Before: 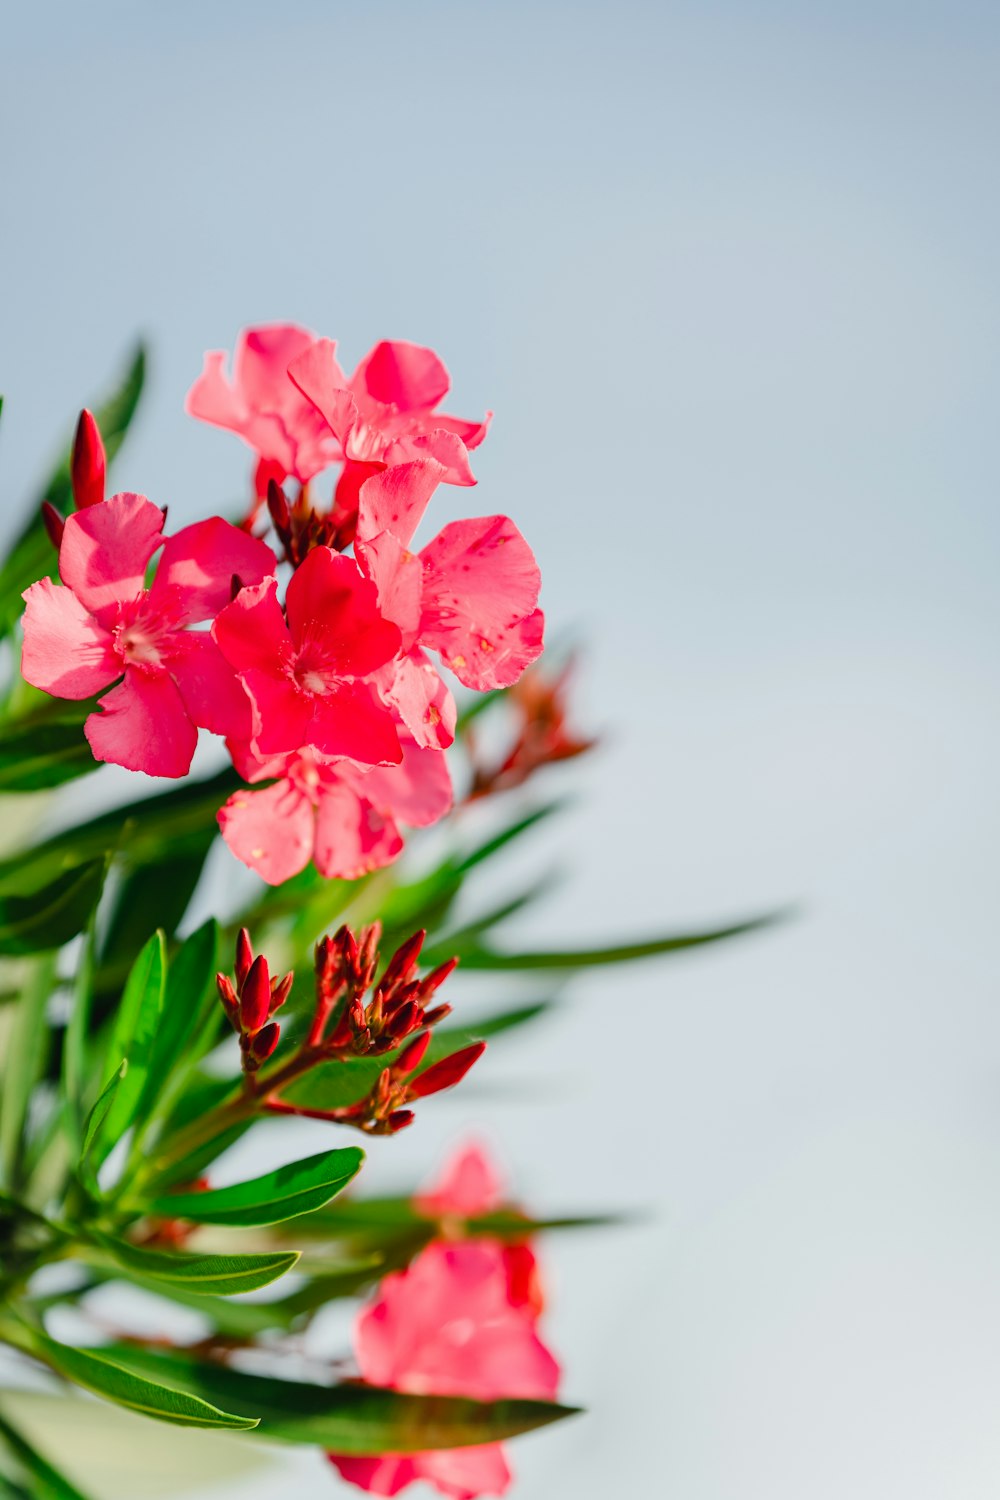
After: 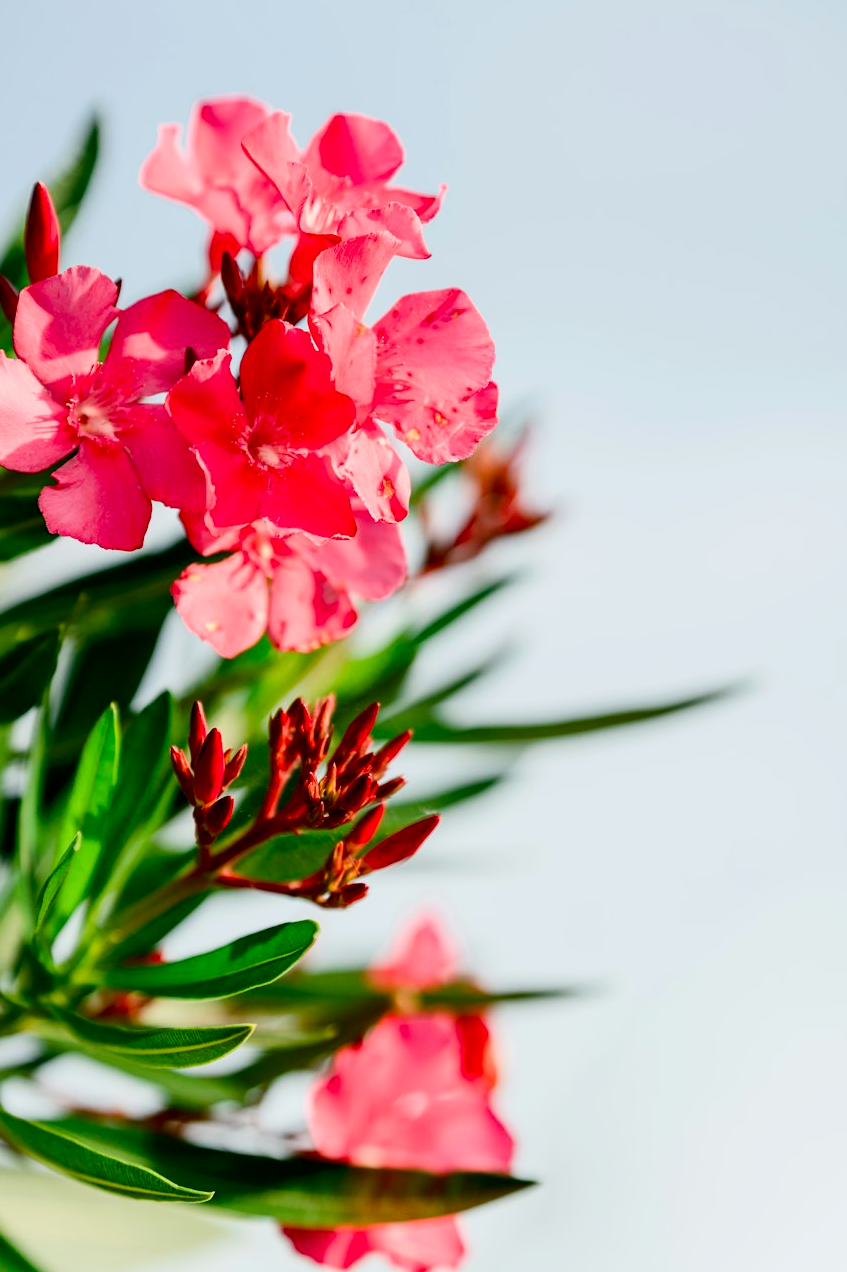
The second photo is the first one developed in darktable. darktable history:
crop and rotate: left 4.65%, top 15.149%, right 10.637%
exposure: black level correction 0.012, compensate highlight preservation false
contrast brightness saturation: contrast 0.221
